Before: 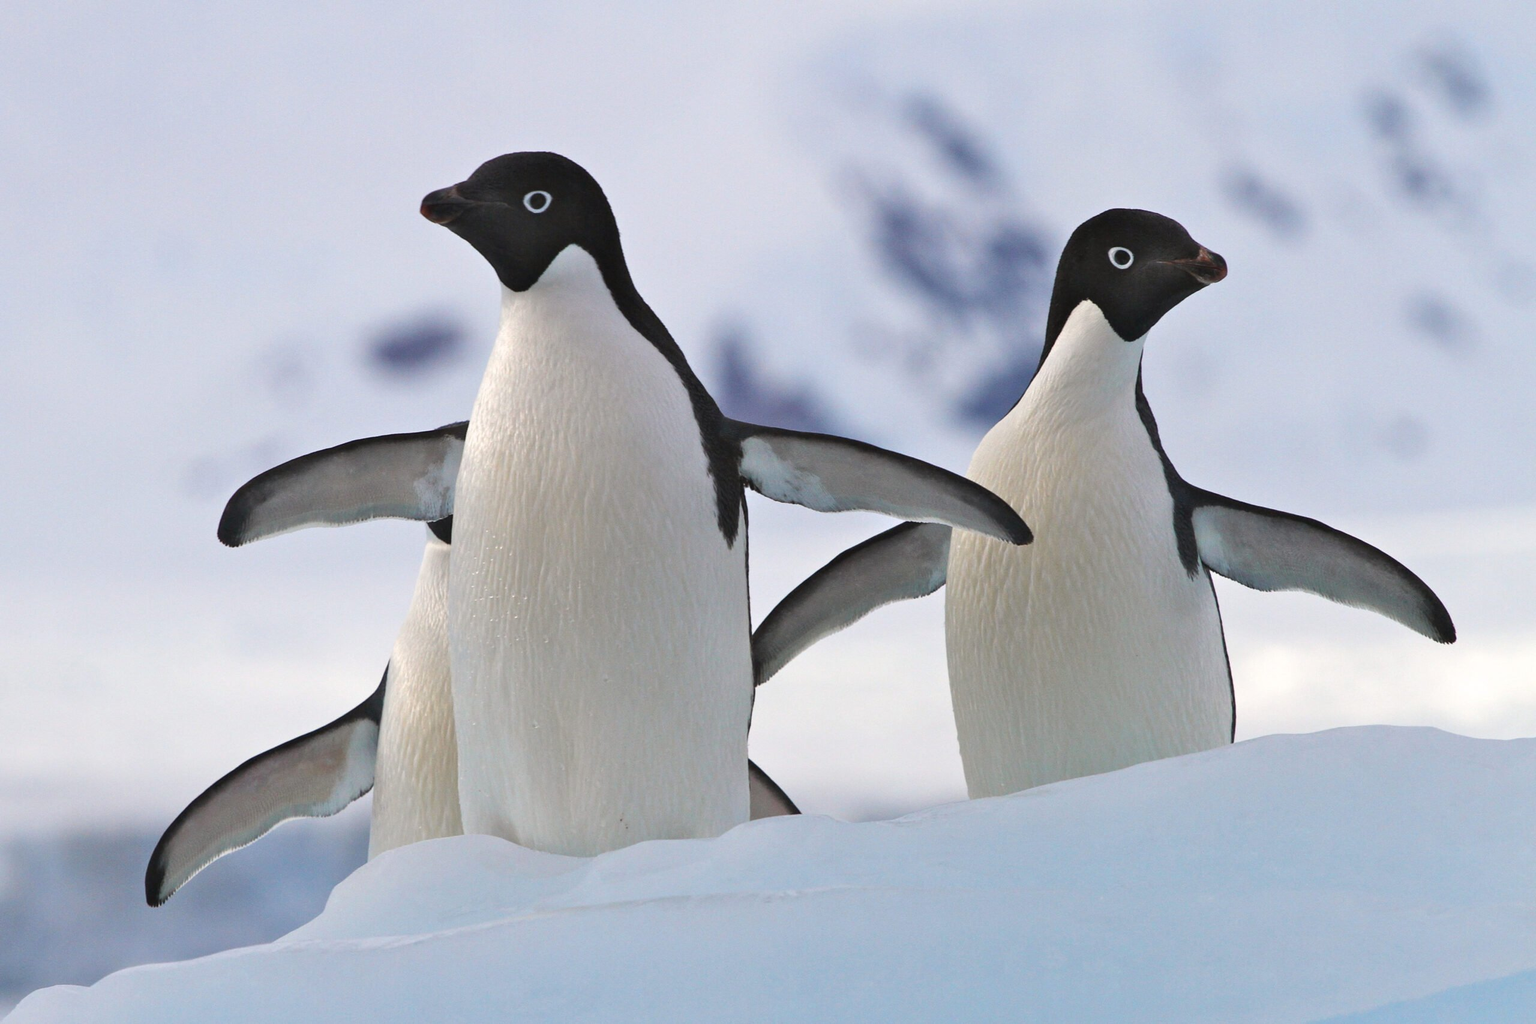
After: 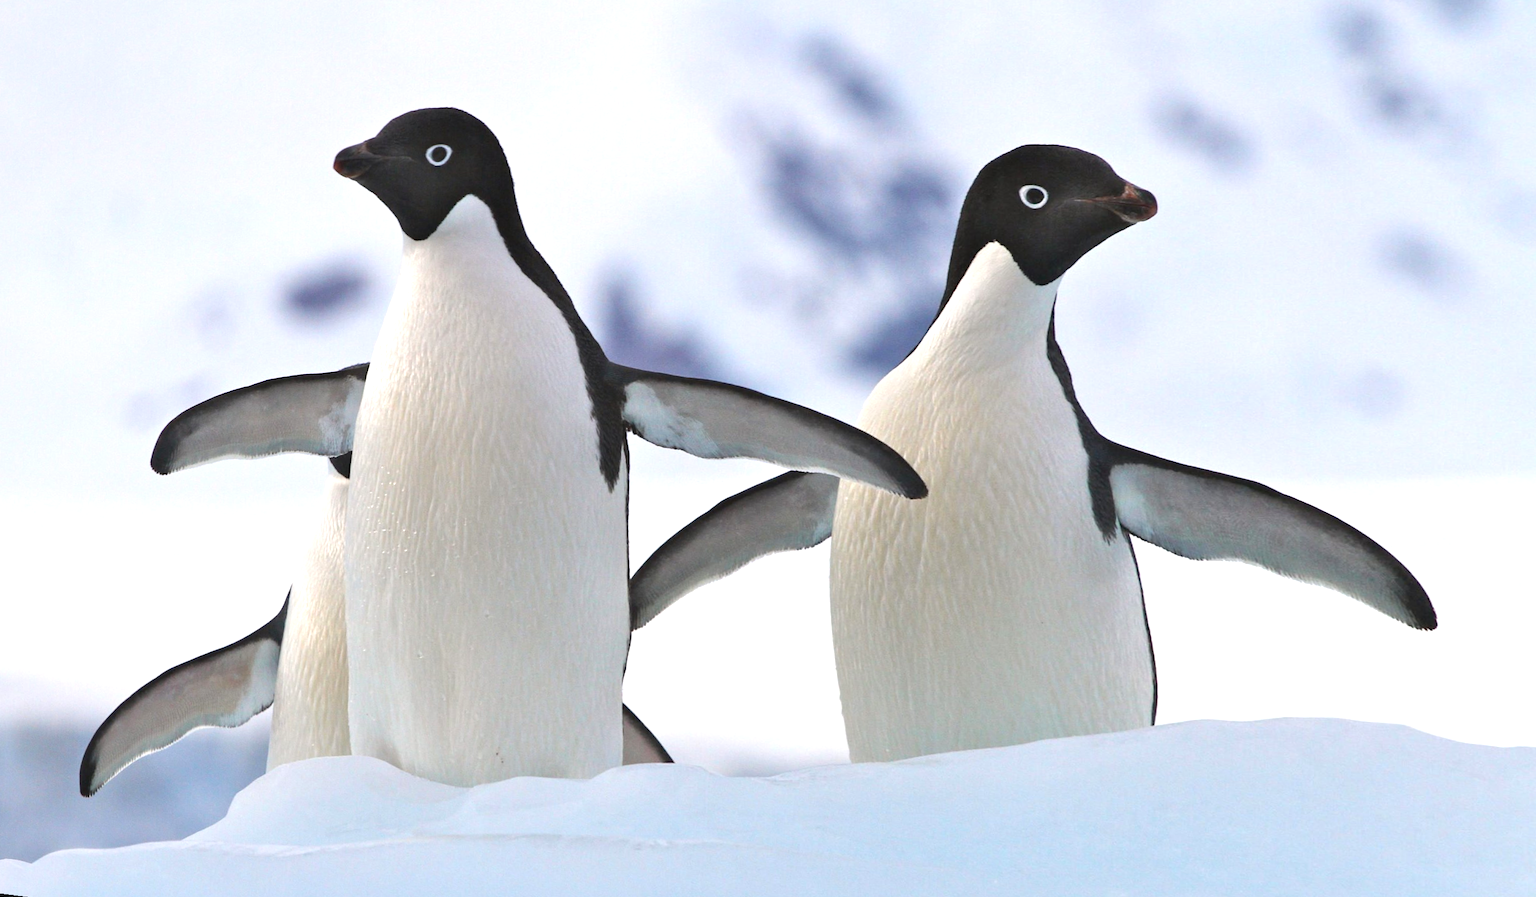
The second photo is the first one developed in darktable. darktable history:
rotate and perspective: rotation 1.69°, lens shift (vertical) -0.023, lens shift (horizontal) -0.291, crop left 0.025, crop right 0.988, crop top 0.092, crop bottom 0.842
exposure: exposure 0.564 EV, compensate highlight preservation false
